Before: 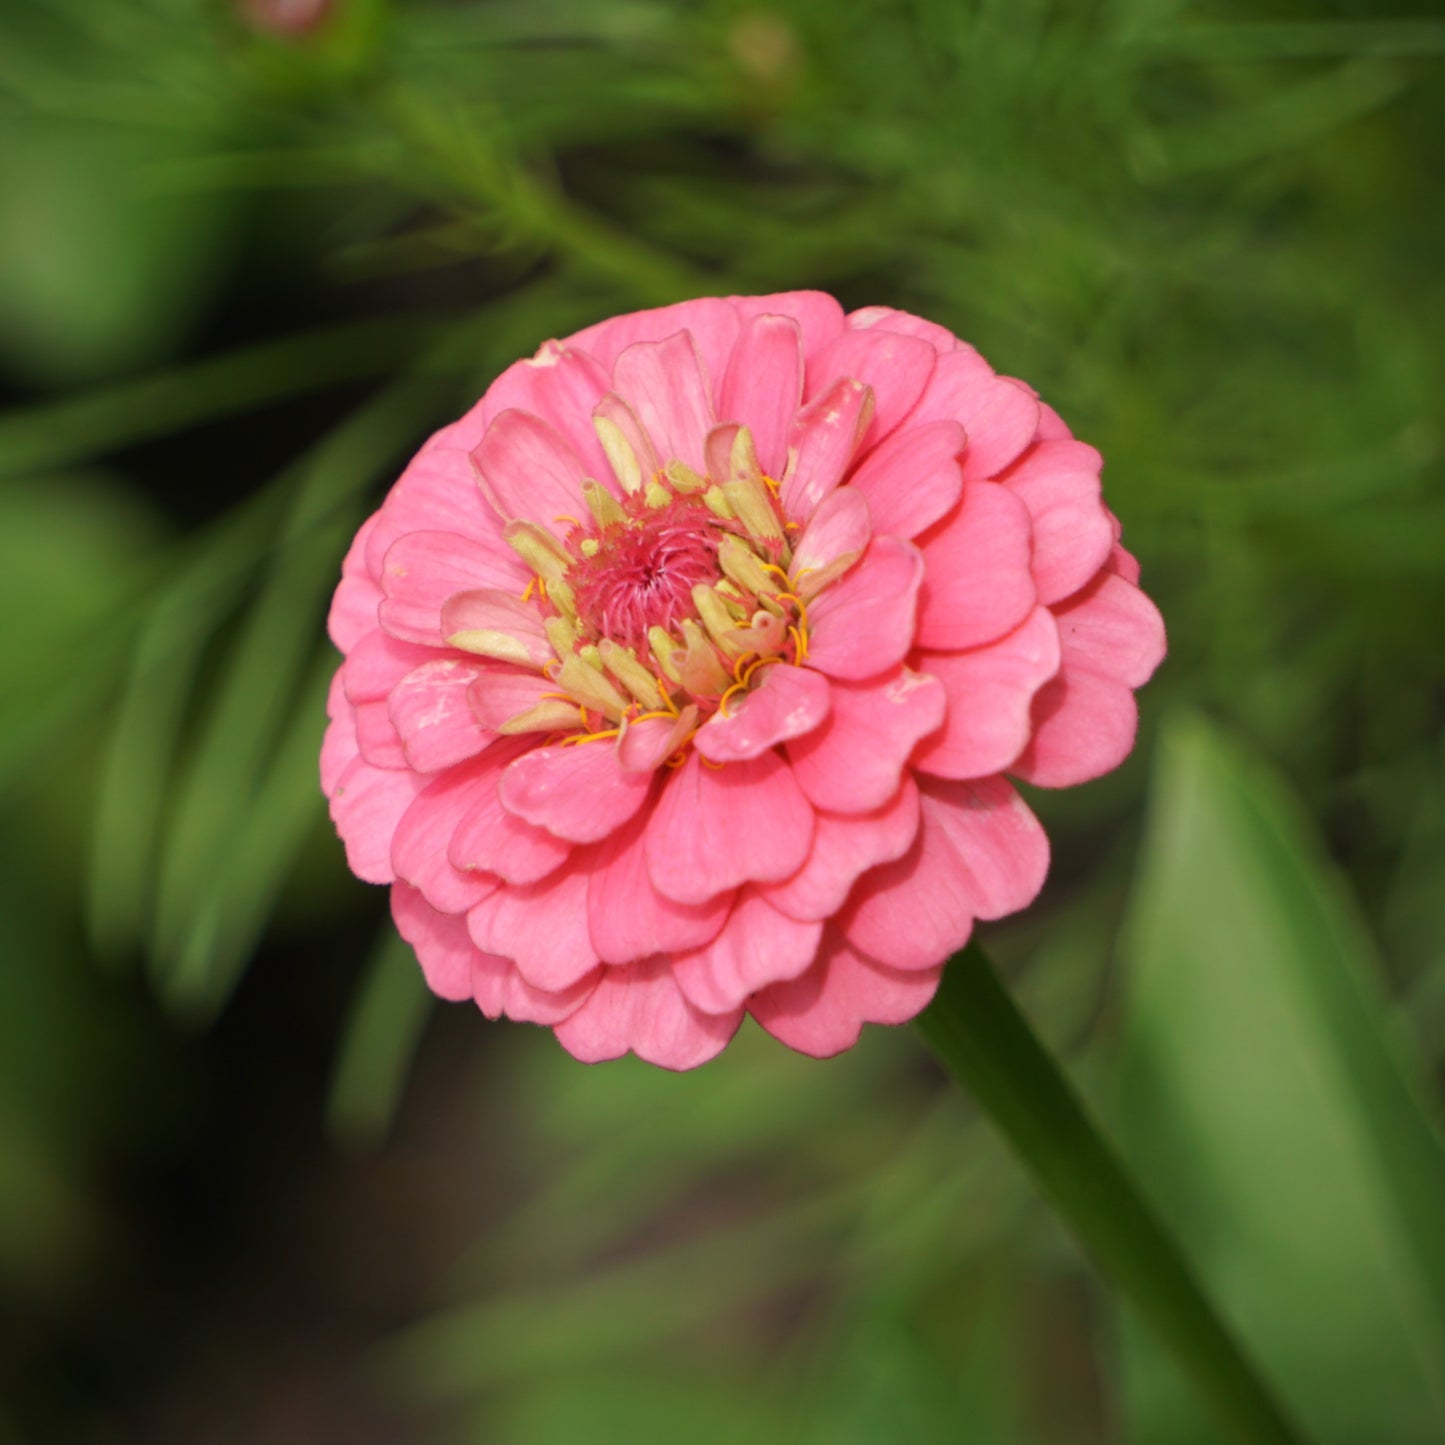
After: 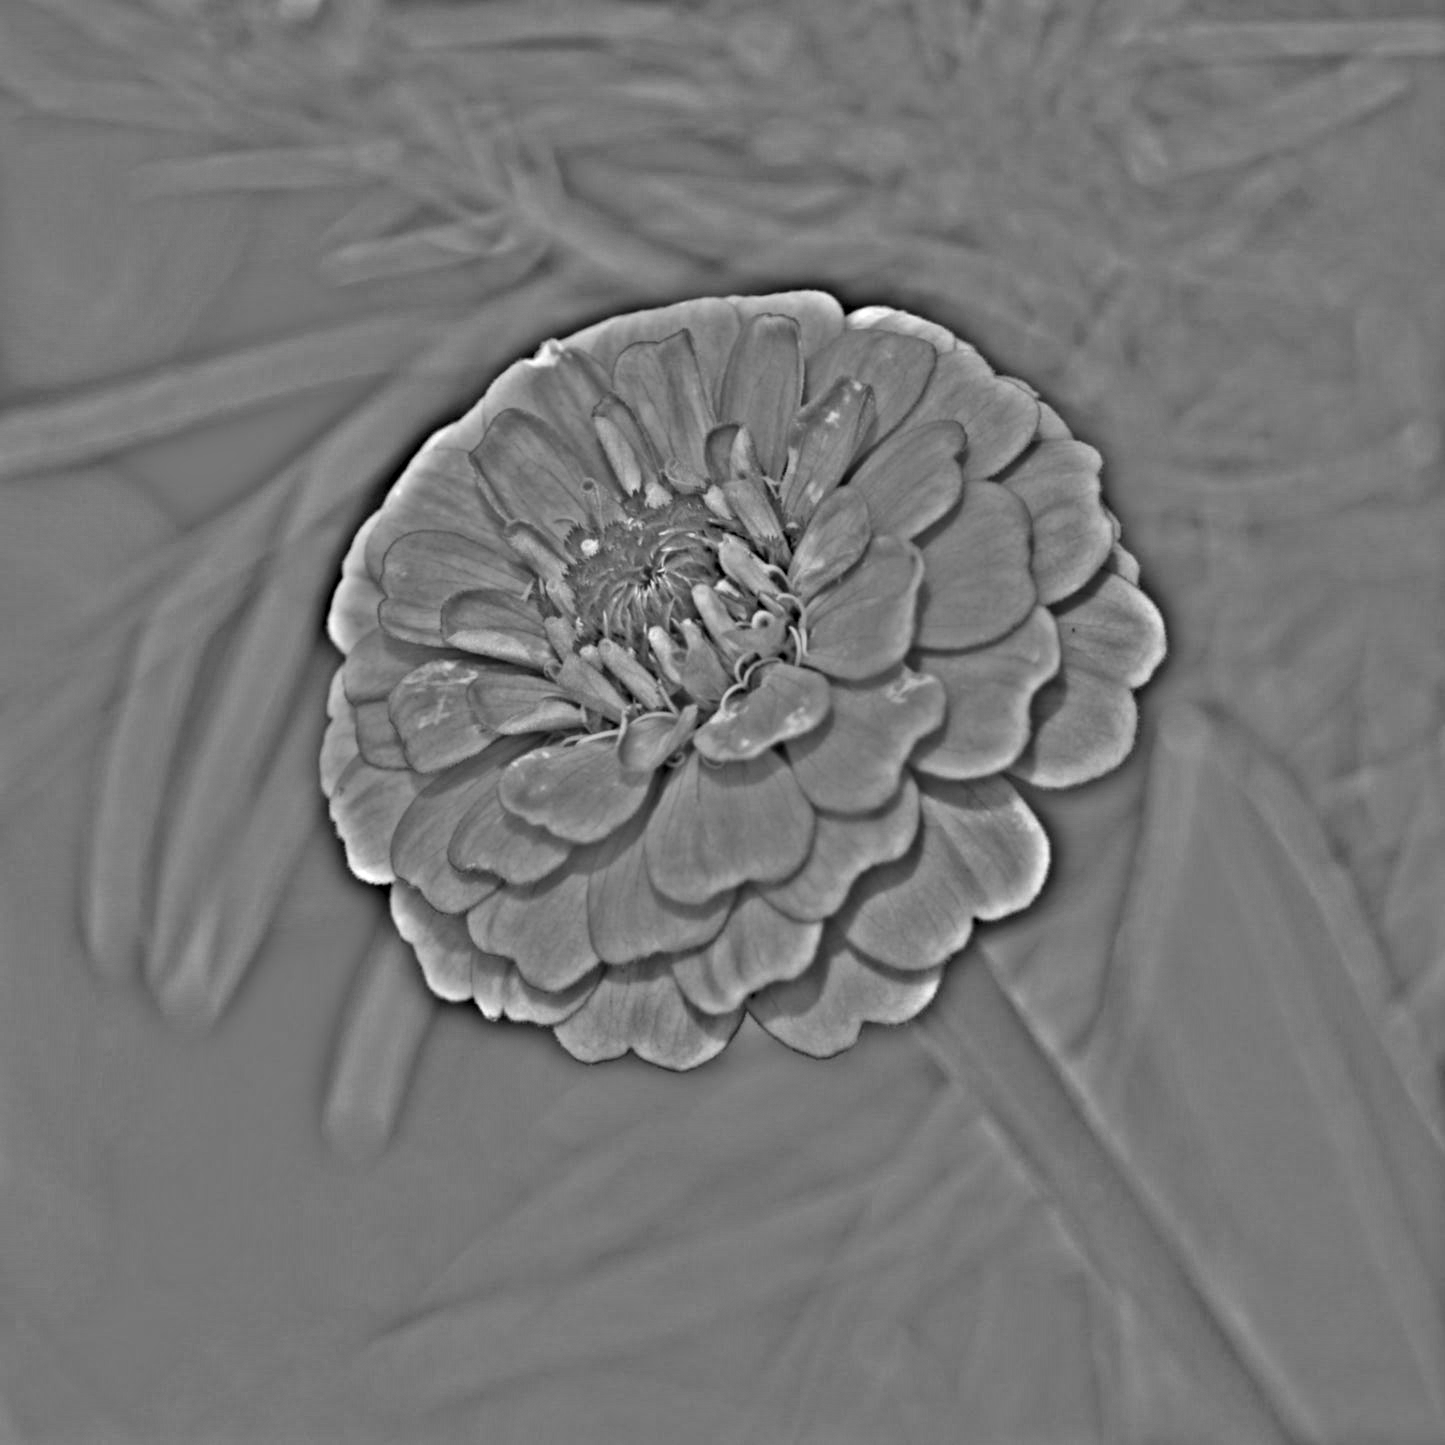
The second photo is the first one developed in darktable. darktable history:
exposure: black level correction 0.001, compensate highlight preservation false
color zones: curves: ch0 [(0.068, 0.464) (0.25, 0.5) (0.48, 0.508) (0.75, 0.536) (0.886, 0.476) (0.967, 0.456)]; ch1 [(0.066, 0.456) (0.25, 0.5) (0.616, 0.508) (0.746, 0.56) (0.934, 0.444)]
highpass: sharpness 49.79%, contrast boost 49.79%
